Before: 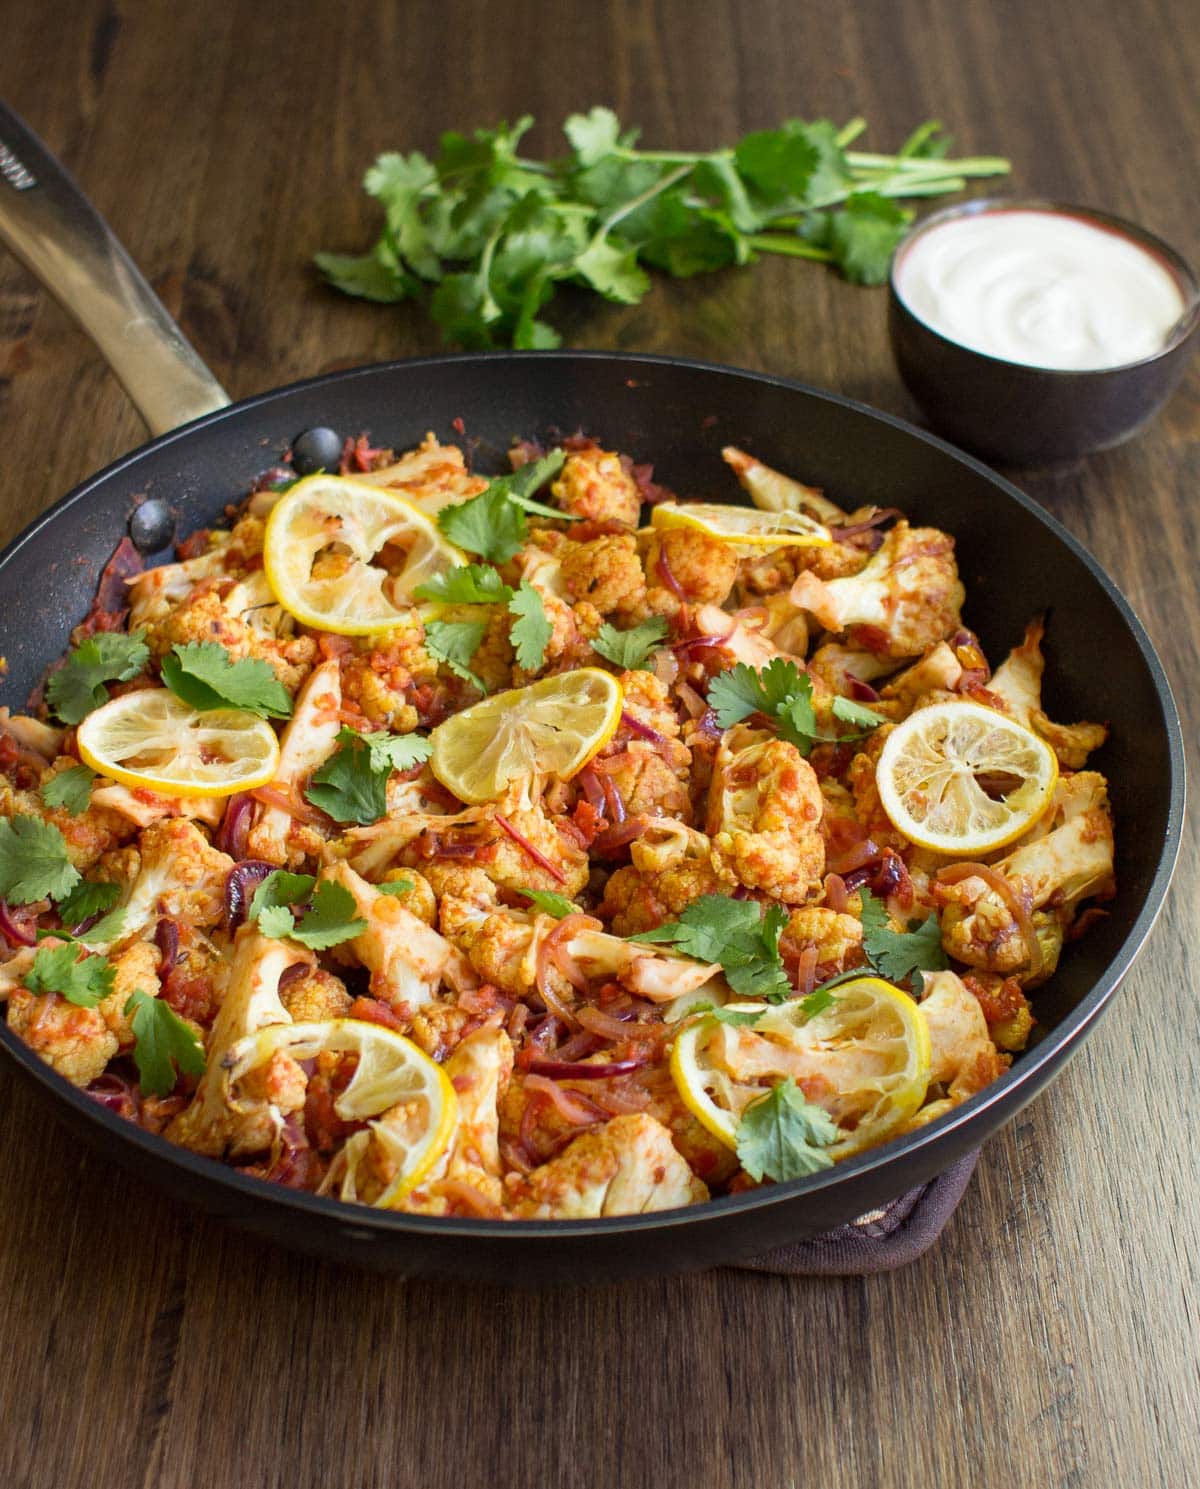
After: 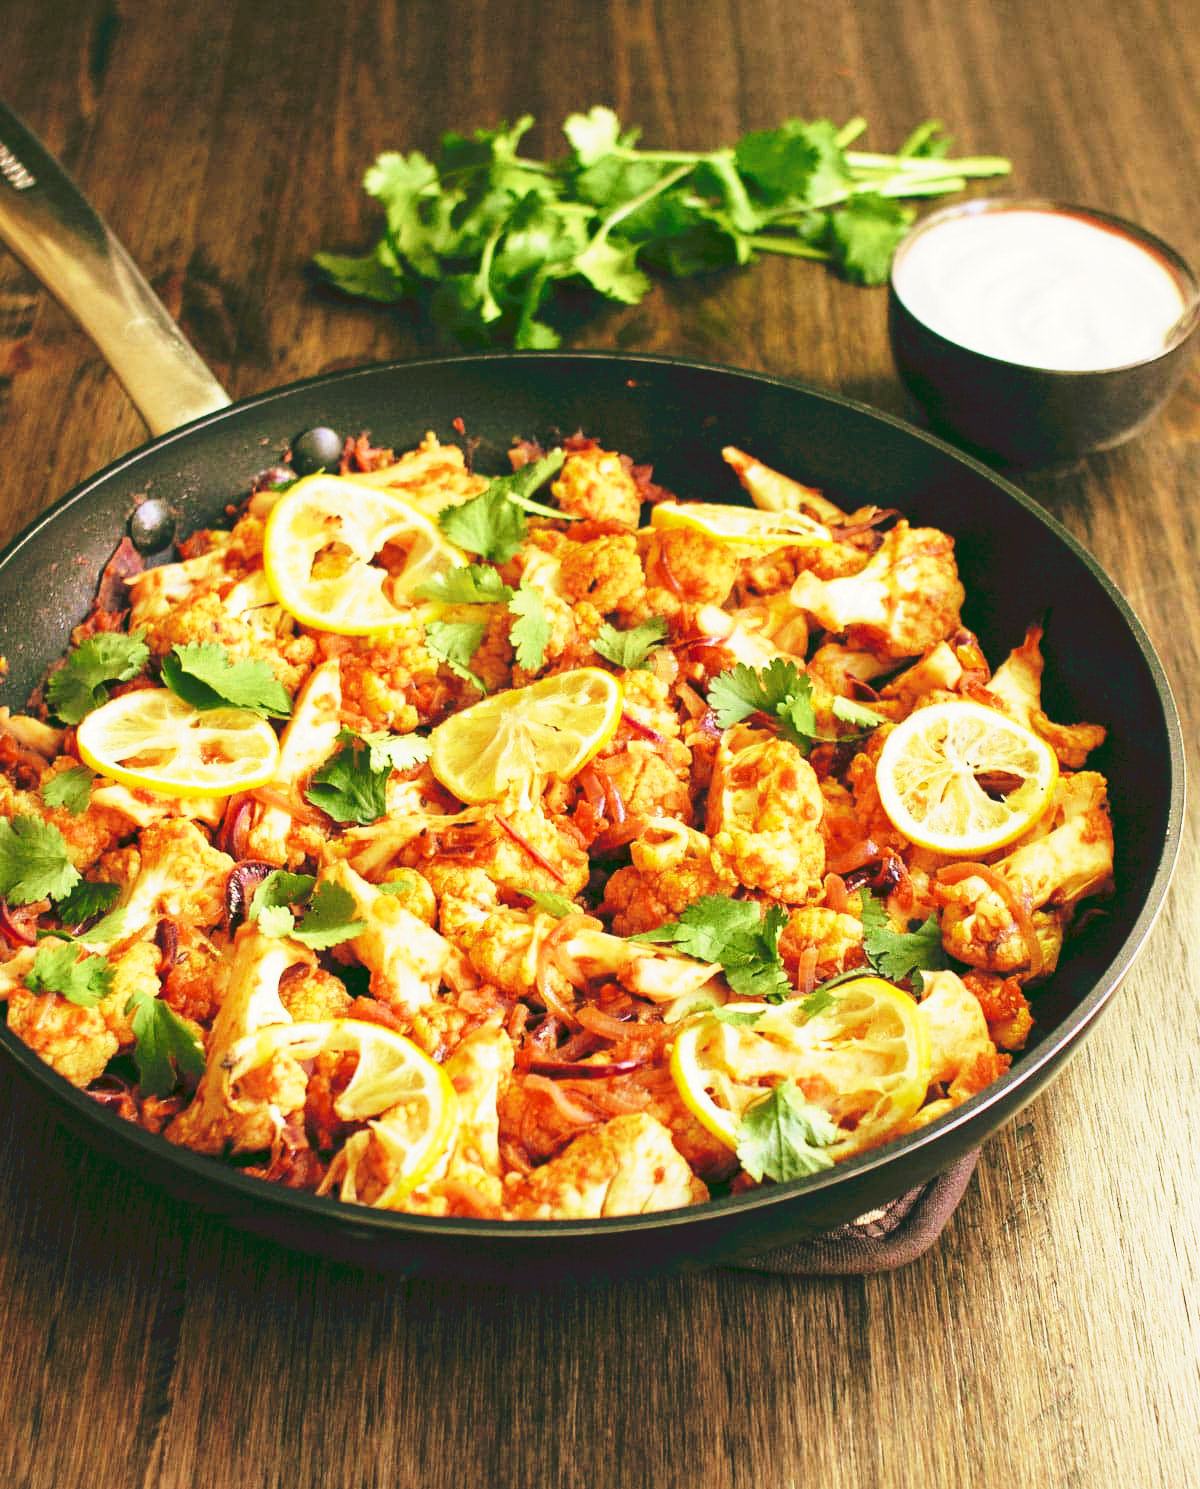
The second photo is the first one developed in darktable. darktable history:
tone curve: curves: ch0 [(0, 0) (0.003, 0.037) (0.011, 0.061) (0.025, 0.104) (0.044, 0.145) (0.069, 0.145) (0.1, 0.127) (0.136, 0.175) (0.177, 0.207) (0.224, 0.252) (0.277, 0.341) (0.335, 0.446) (0.399, 0.554) (0.468, 0.658) (0.543, 0.757) (0.623, 0.843) (0.709, 0.919) (0.801, 0.958) (0.898, 0.975) (1, 1)], preserve colors none
color look up table: target L [98.81, 94.35, 90.99, 87.33, 73.37, 71.32, 83.15, 67.8, 65.26, 63.58, 55, 42.98, 39.89, 43.22, 20.5, 9.86, 200.1, 70.17, 71.18, 48.7, 41.38, 51.94, 43.27, 41.32, 32.85, 26.88, 1.112, 93.17, 82.75, 74.41, 64.31, 60.89, 44.84, 57.87, 51.25, 44.36, 38.82, 41.32, 37.93, 38.7, 24.65, 25.38, 12.02, 96.46, 72.91, 73.14, 55.53, 55.73, 33.43], target a [-4.198, -30.3, -55.84, -62.08, -58.93, -73.99, -45.94, -65.48, -66.55, -11.61, -43.17, -8.926, -30.73, 0.671, -22.53, -21.93, 0, 2.04, 10.75, 36.29, 51.94, 13.13, 37.26, 47.83, 41.29, 17.08, 4.258, 1.69, 26.2, 15.47, 37.89, 30.83, 65.78, 4.149, 43.23, 68.2, 10.44, 49.42, 26.99, 53.13, 38.82, 29.7, 3.12, -22.81, -55.2, -8.151, -18.86, -33.83, -9.86], target b [8.978, 66.61, 99.51, 88.28, -30.11, 41.5, 47.54, 34.04, 58.39, 58.11, 24.74, 35.05, 31.6, 20.05, 32.18, 14.34, 0, 48.69, 13.94, 44.09, 29.92, 38.39, 41.52, 20.51, 51.75, 26.37, 1.166, 6.846, 3.475, -38.14, -45.85, -7.059, -40.76, 19, -33.62, -57.62, -69.59, -3.051, 8.393, -43.24, -73.33, -11.12, -13.55, -4.916, -42.75, -30.02, -60.13, -9.673, -5.882], num patches 49
